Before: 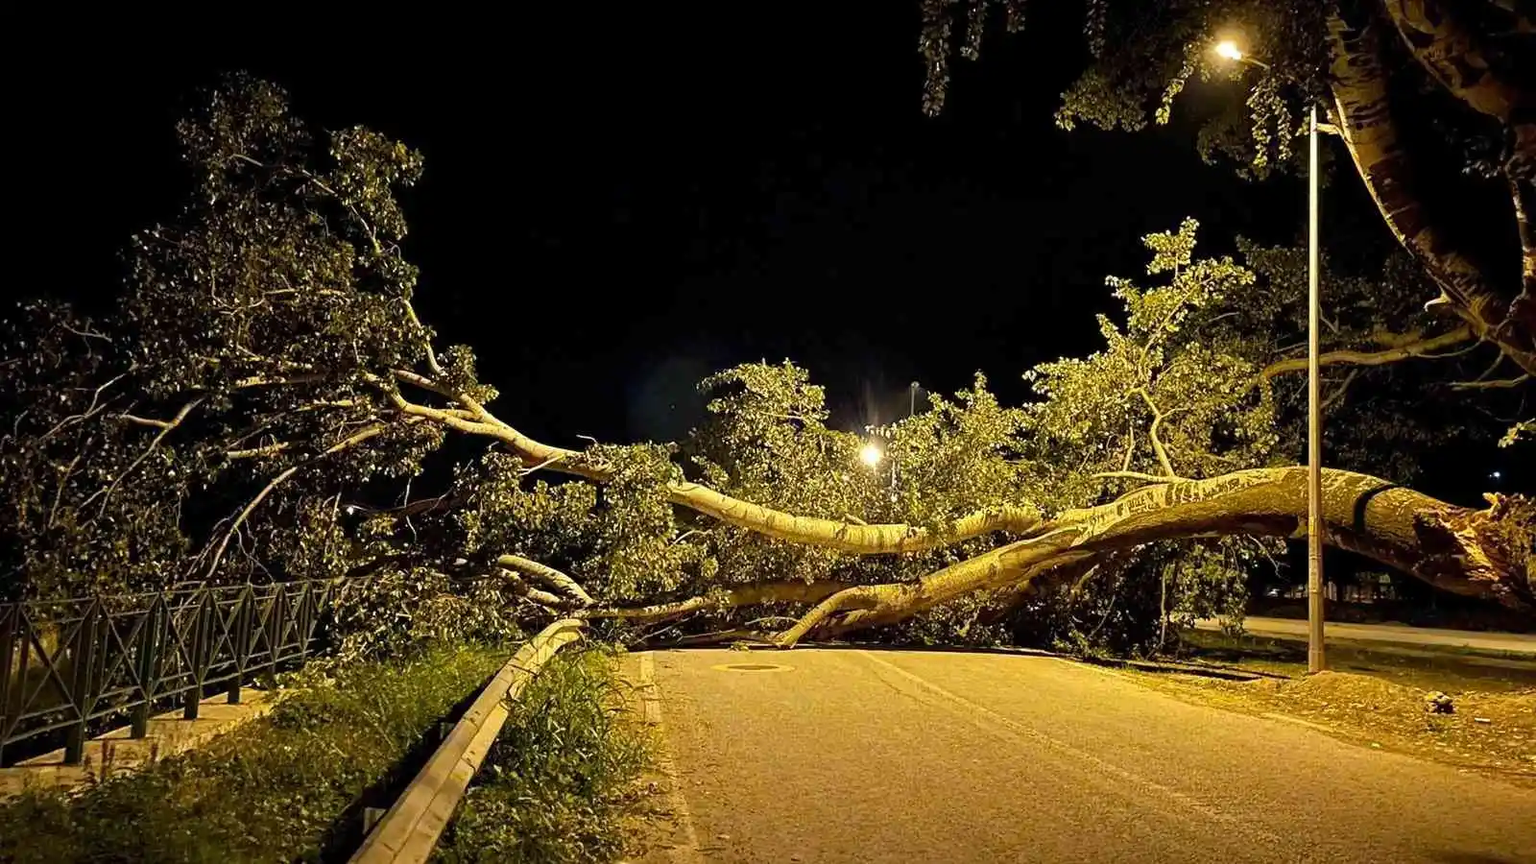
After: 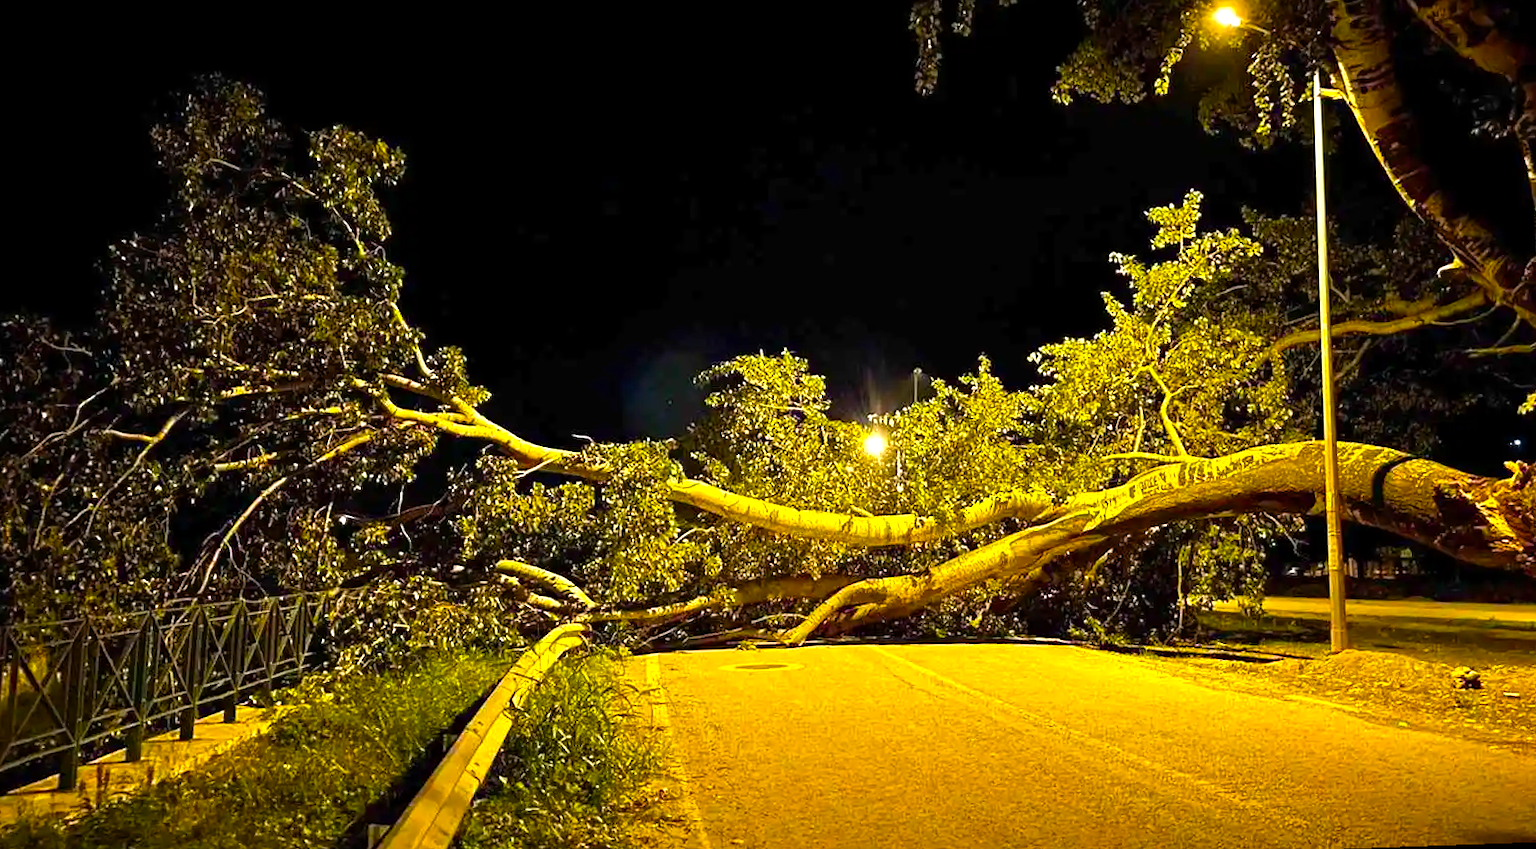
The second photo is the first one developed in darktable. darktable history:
color balance rgb: linear chroma grading › global chroma 20%, perceptual saturation grading › global saturation 25%, perceptual brilliance grading › global brilliance 20%, global vibrance 20%
rotate and perspective: rotation -2°, crop left 0.022, crop right 0.978, crop top 0.049, crop bottom 0.951
